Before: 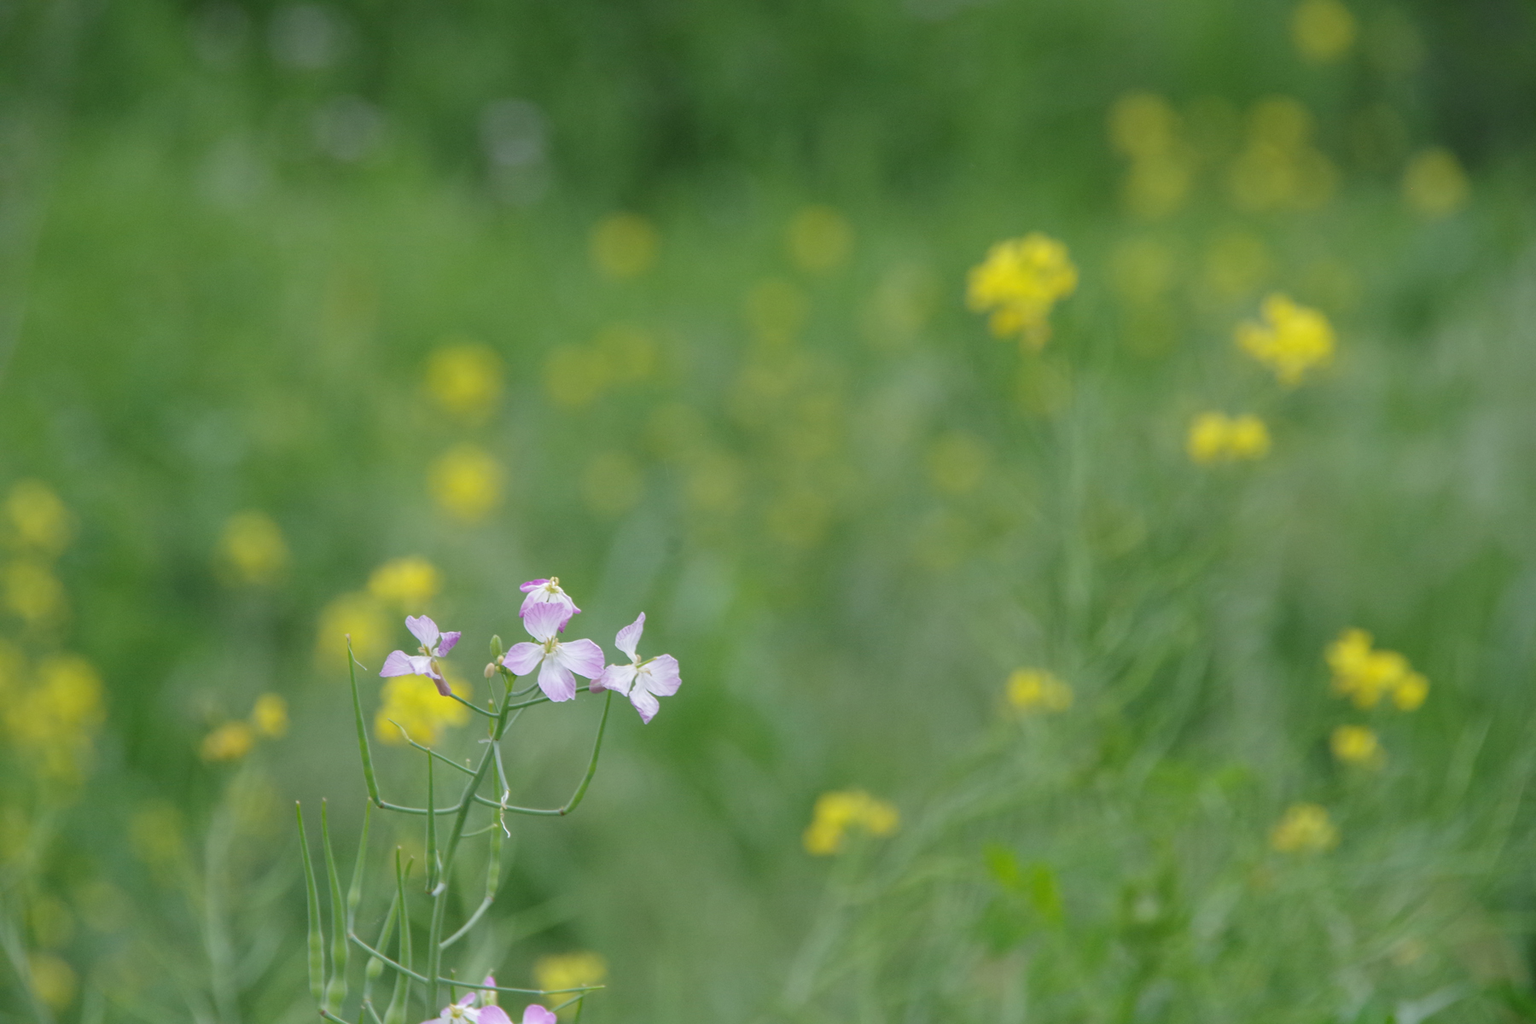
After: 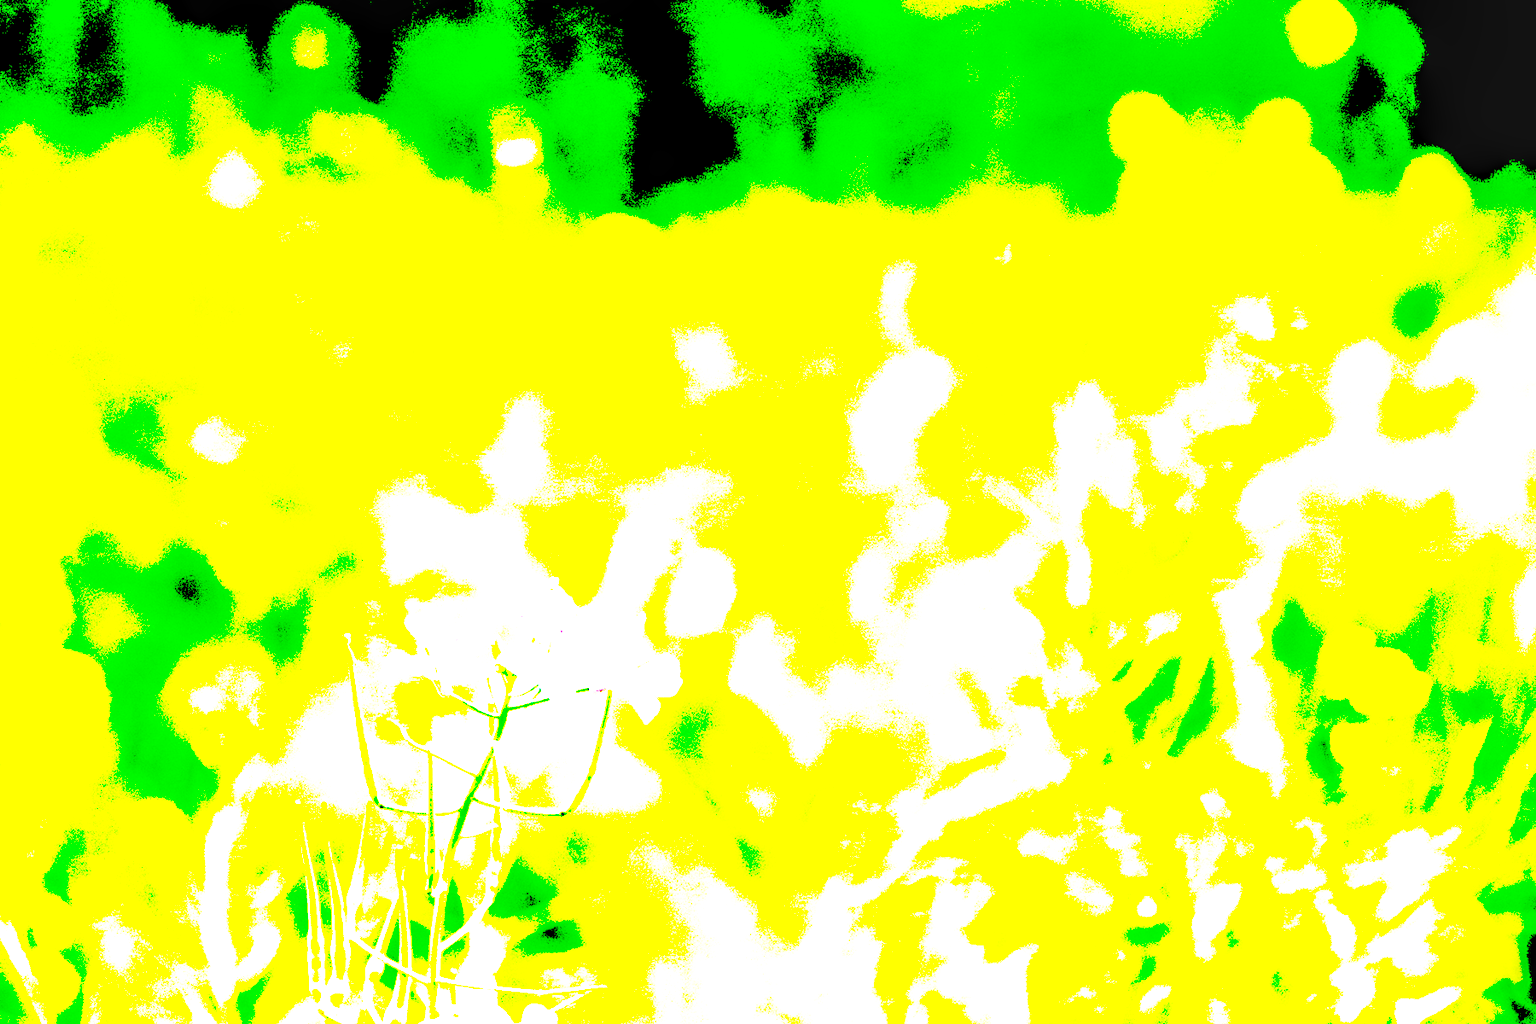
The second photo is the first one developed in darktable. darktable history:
tone equalizer: -8 EV -0.75 EV, -7 EV -0.7 EV, -6 EV -0.6 EV, -5 EV -0.4 EV, -3 EV 0.4 EV, -2 EV 0.6 EV, -1 EV 0.7 EV, +0 EV 0.75 EV, edges refinement/feathering 500, mask exposure compensation -1.57 EV, preserve details no
base curve: curves: ch0 [(0, 0) (0, 0) (0.002, 0.001) (0.008, 0.003) (0.019, 0.011) (0.037, 0.037) (0.064, 0.11) (0.102, 0.232) (0.152, 0.379) (0.216, 0.524) (0.296, 0.665) (0.394, 0.789) (0.512, 0.881) (0.651, 0.945) (0.813, 0.986) (1, 1)], preserve colors none
exposure: black level correction 0.1, exposure 3 EV, compensate highlight preservation false
local contrast: highlights 19%, detail 186%
